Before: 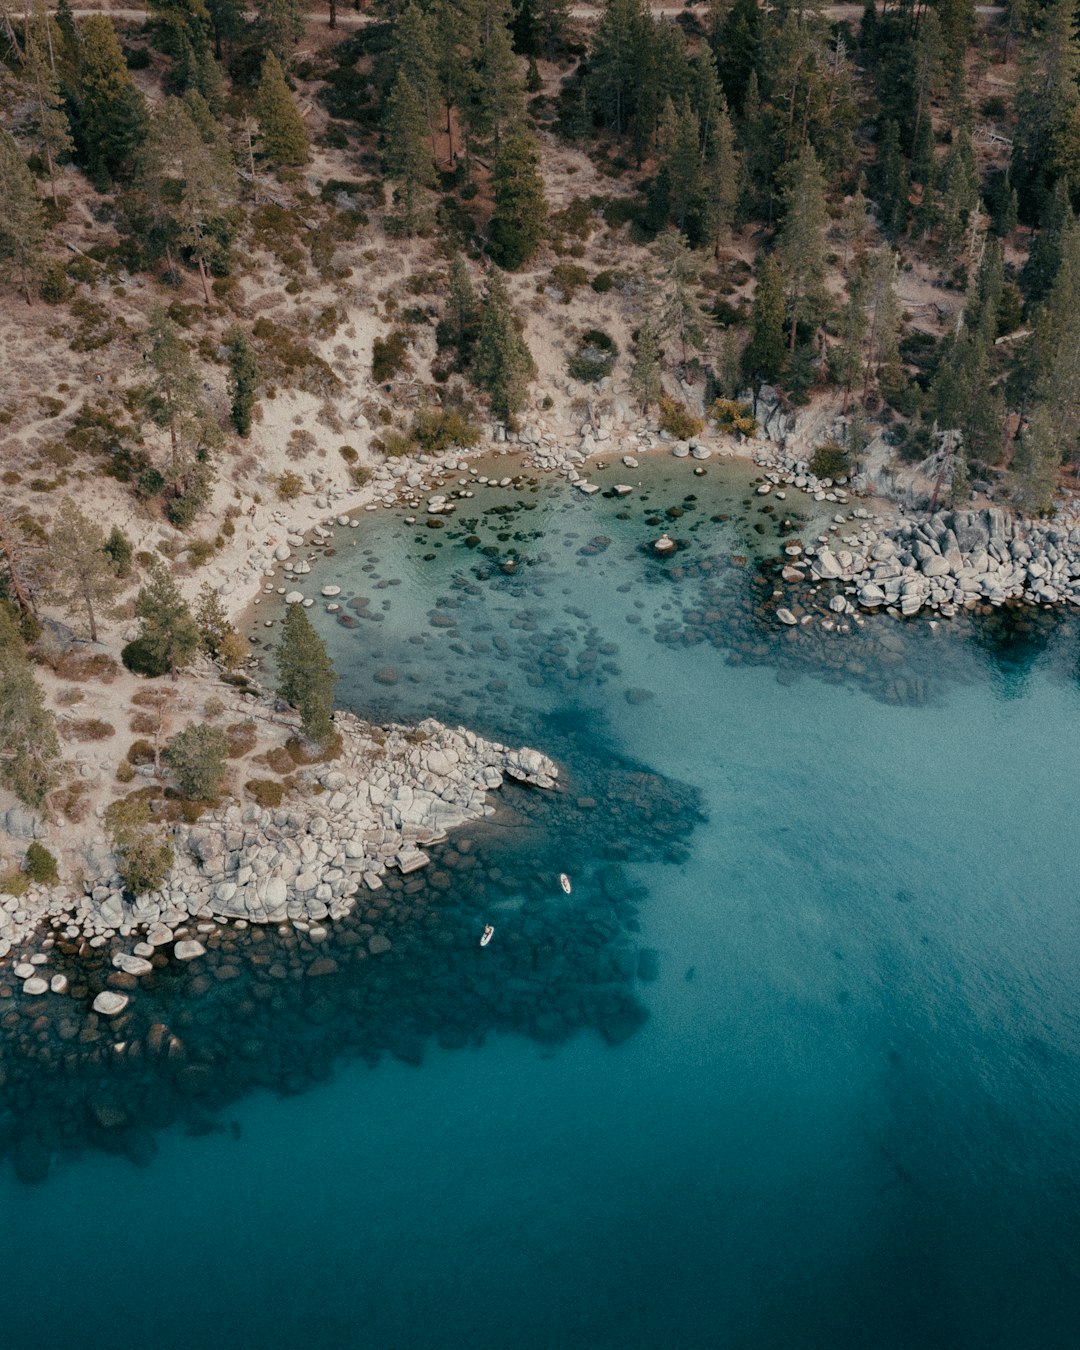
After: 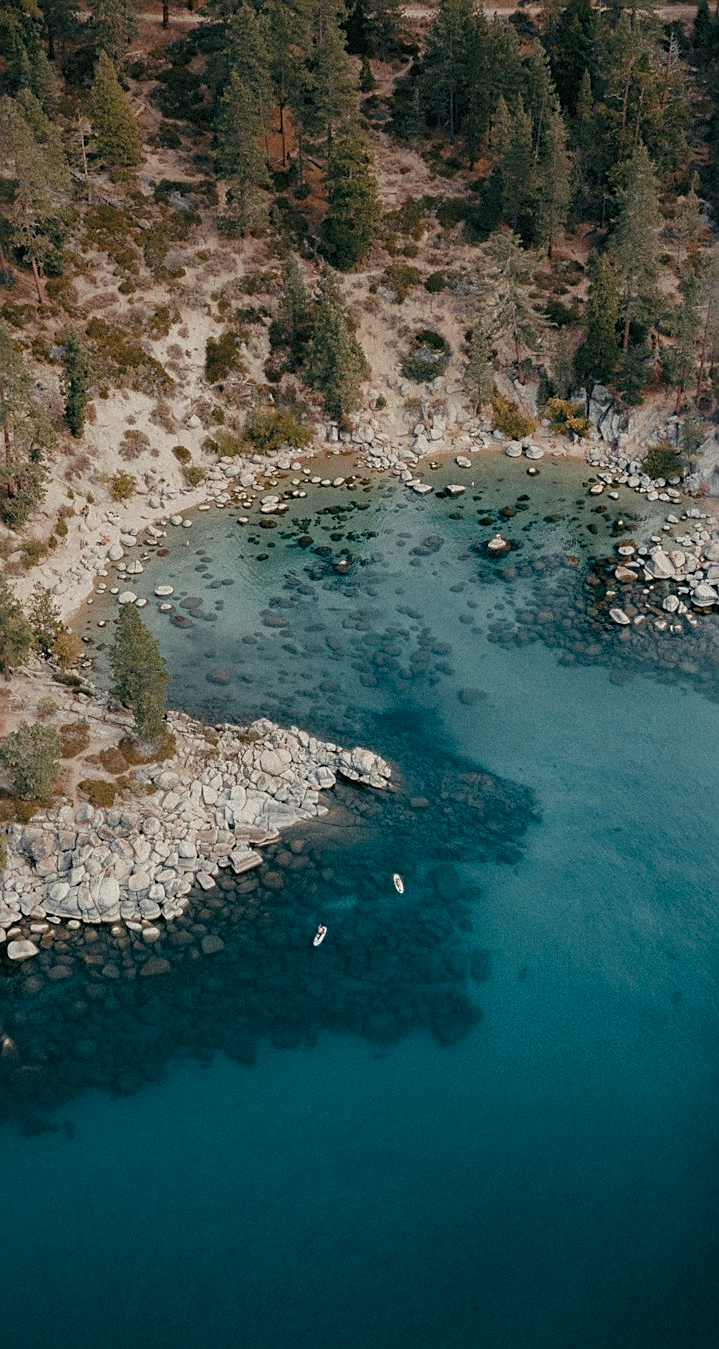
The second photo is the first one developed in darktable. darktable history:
velvia: strength 31.55%, mid-tones bias 0.202
color zones: curves: ch0 [(0, 0.5) (0.125, 0.4) (0.25, 0.5) (0.375, 0.4) (0.5, 0.4) (0.625, 0.35) (0.75, 0.35) (0.875, 0.5)]; ch1 [(0, 0.35) (0.125, 0.45) (0.25, 0.35) (0.375, 0.35) (0.5, 0.35) (0.625, 0.35) (0.75, 0.45) (0.875, 0.35)]; ch2 [(0, 0.6) (0.125, 0.5) (0.25, 0.5) (0.375, 0.6) (0.5, 0.6) (0.625, 0.5) (0.75, 0.5) (0.875, 0.5)]
sharpen: on, module defaults
crop and rotate: left 15.647%, right 17.767%
